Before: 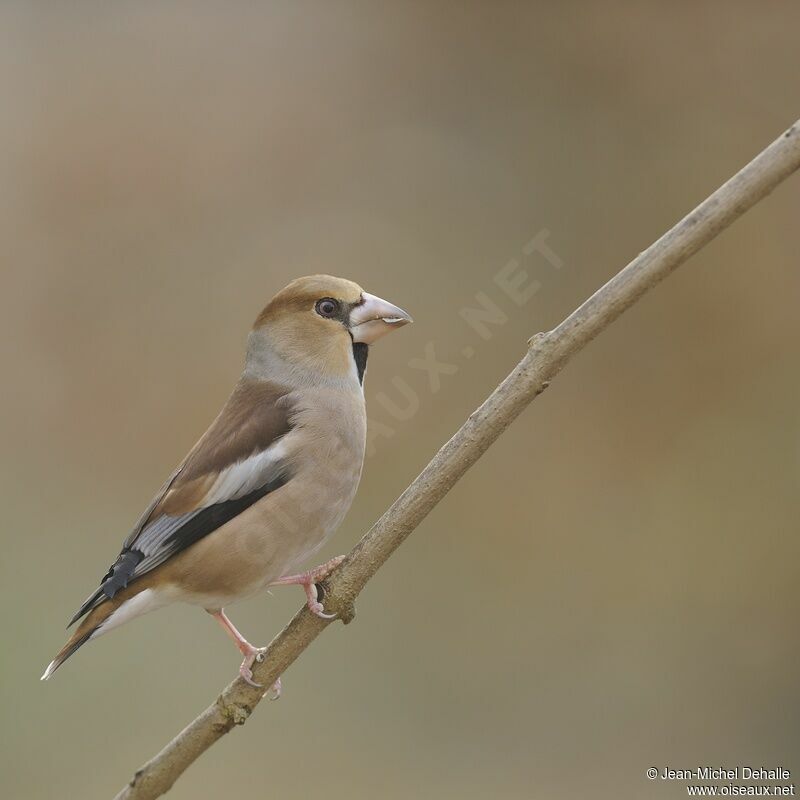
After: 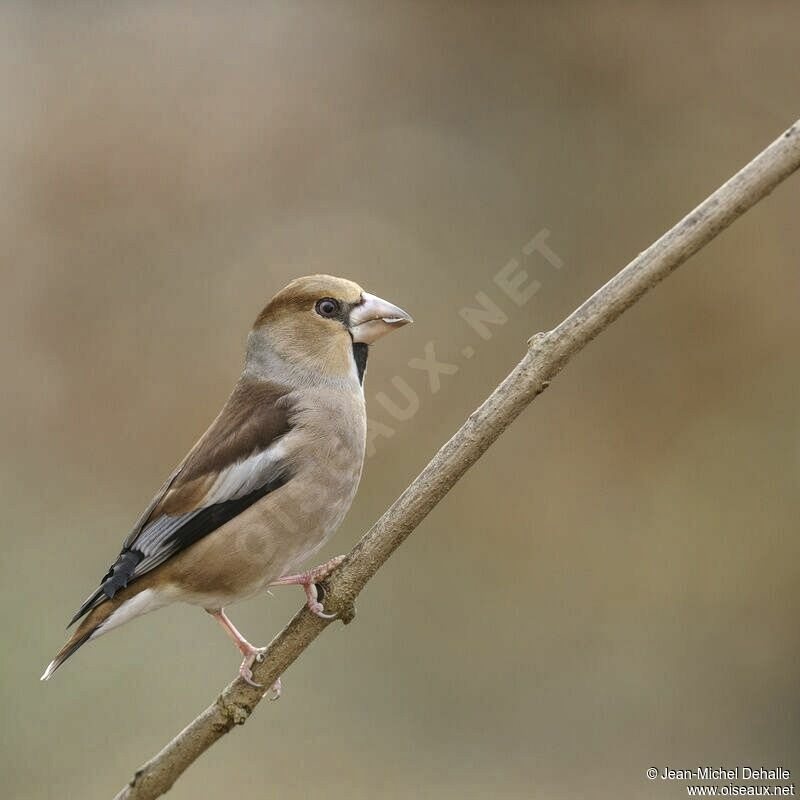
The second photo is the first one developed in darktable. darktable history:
contrast brightness saturation: contrast 0.07
local contrast: highlights 100%, shadows 100%, detail 200%, midtone range 0.2
